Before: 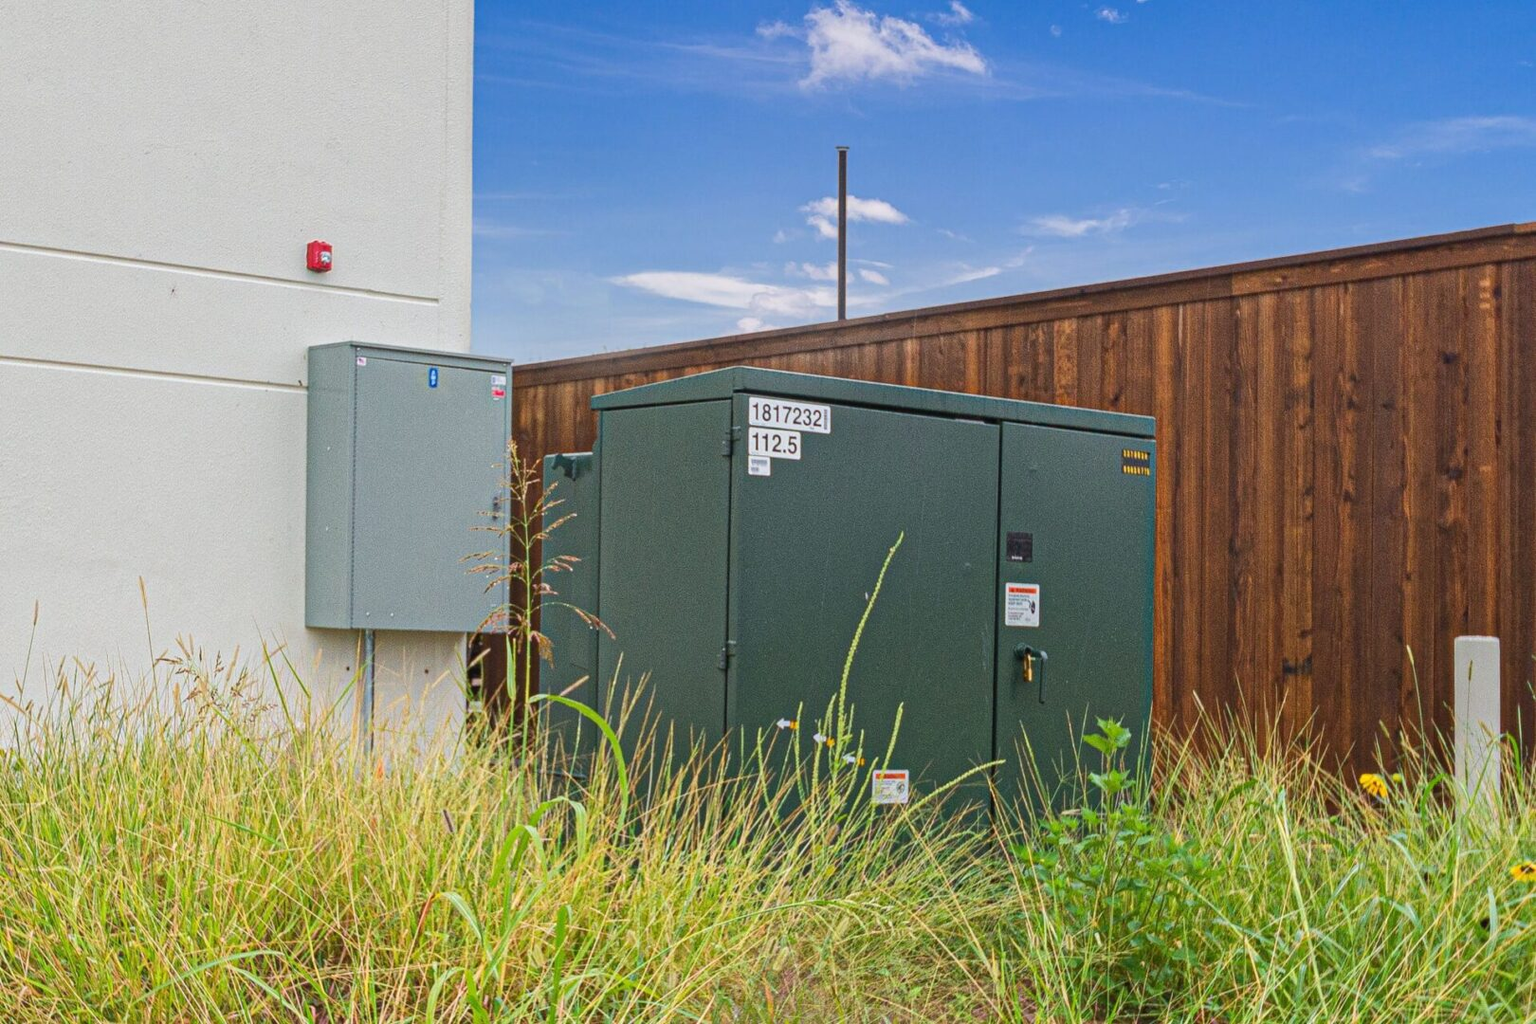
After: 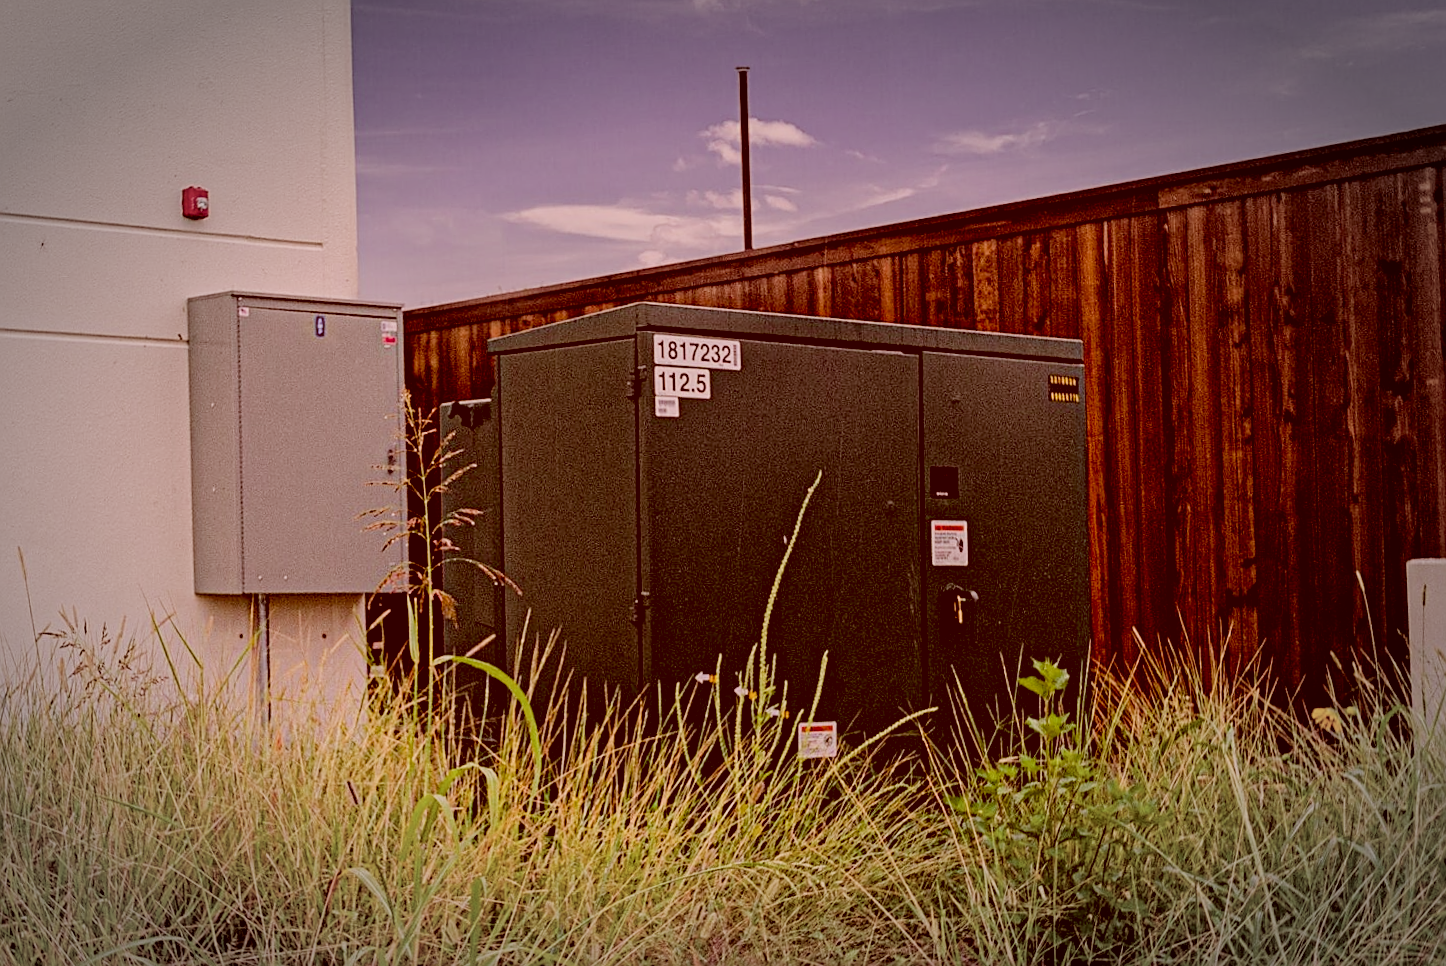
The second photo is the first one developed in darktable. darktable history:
vignetting: fall-off start 70.71%, brightness -0.535, saturation -0.515, width/height ratio 1.334
exposure: black level correction 0.045, exposure -0.228 EV, compensate highlight preservation false
filmic rgb: black relative exposure -5.06 EV, white relative exposure 3.97 EV, hardness 2.9, contrast 1.096, highlights saturation mix -20.65%
crop and rotate: angle 2.07°, left 5.933%, top 5.703%
color calibration: illuminant as shot in camera, x 0.358, y 0.373, temperature 4628.91 K
sharpen: amount 0.496
color correction: highlights a* 9.54, highlights b* 8.84, shadows a* 39.32, shadows b* 39.48, saturation 0.767
